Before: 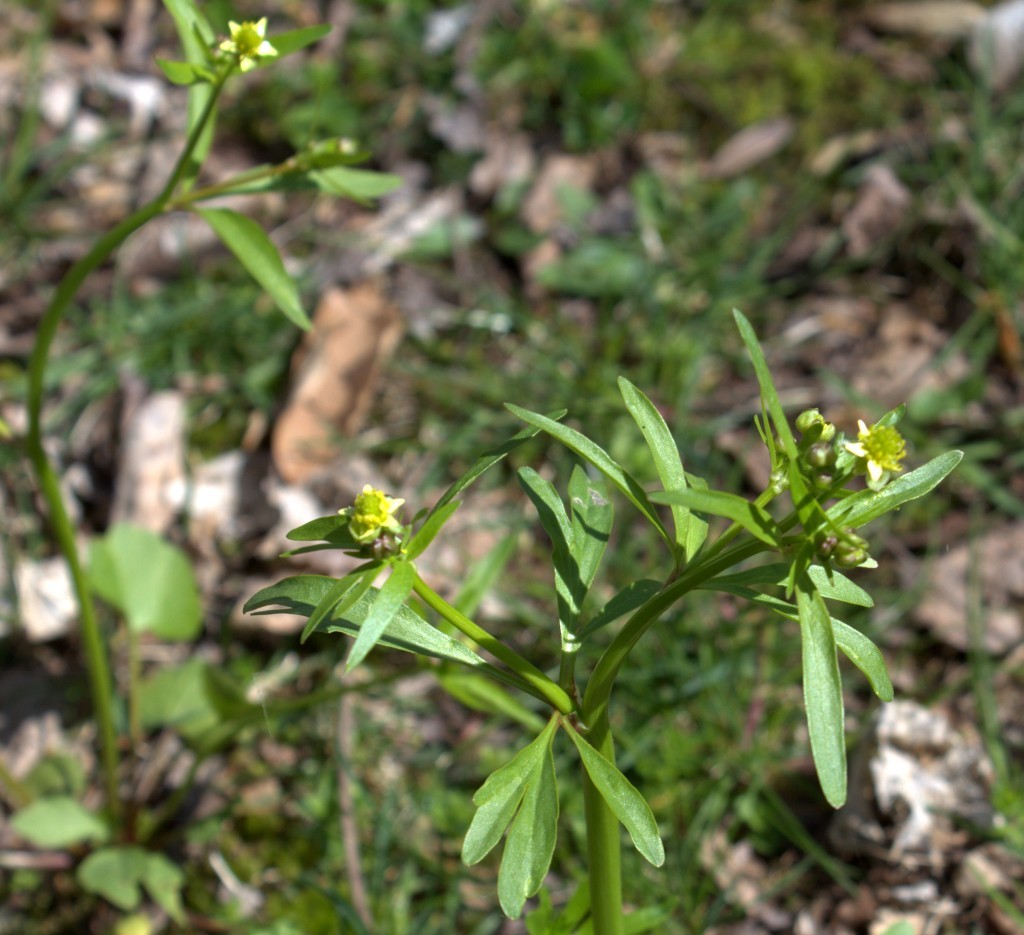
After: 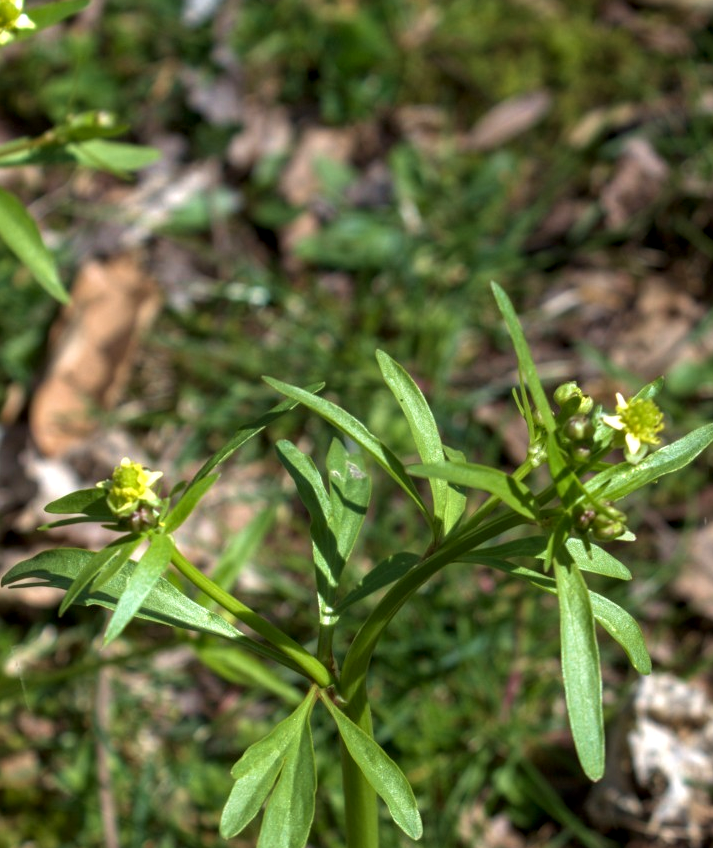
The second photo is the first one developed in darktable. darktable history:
velvia: on, module defaults
contrast brightness saturation: contrast 0.035, brightness -0.038
local contrast: on, module defaults
crop and rotate: left 23.686%, top 2.942%, right 6.614%, bottom 6.269%
